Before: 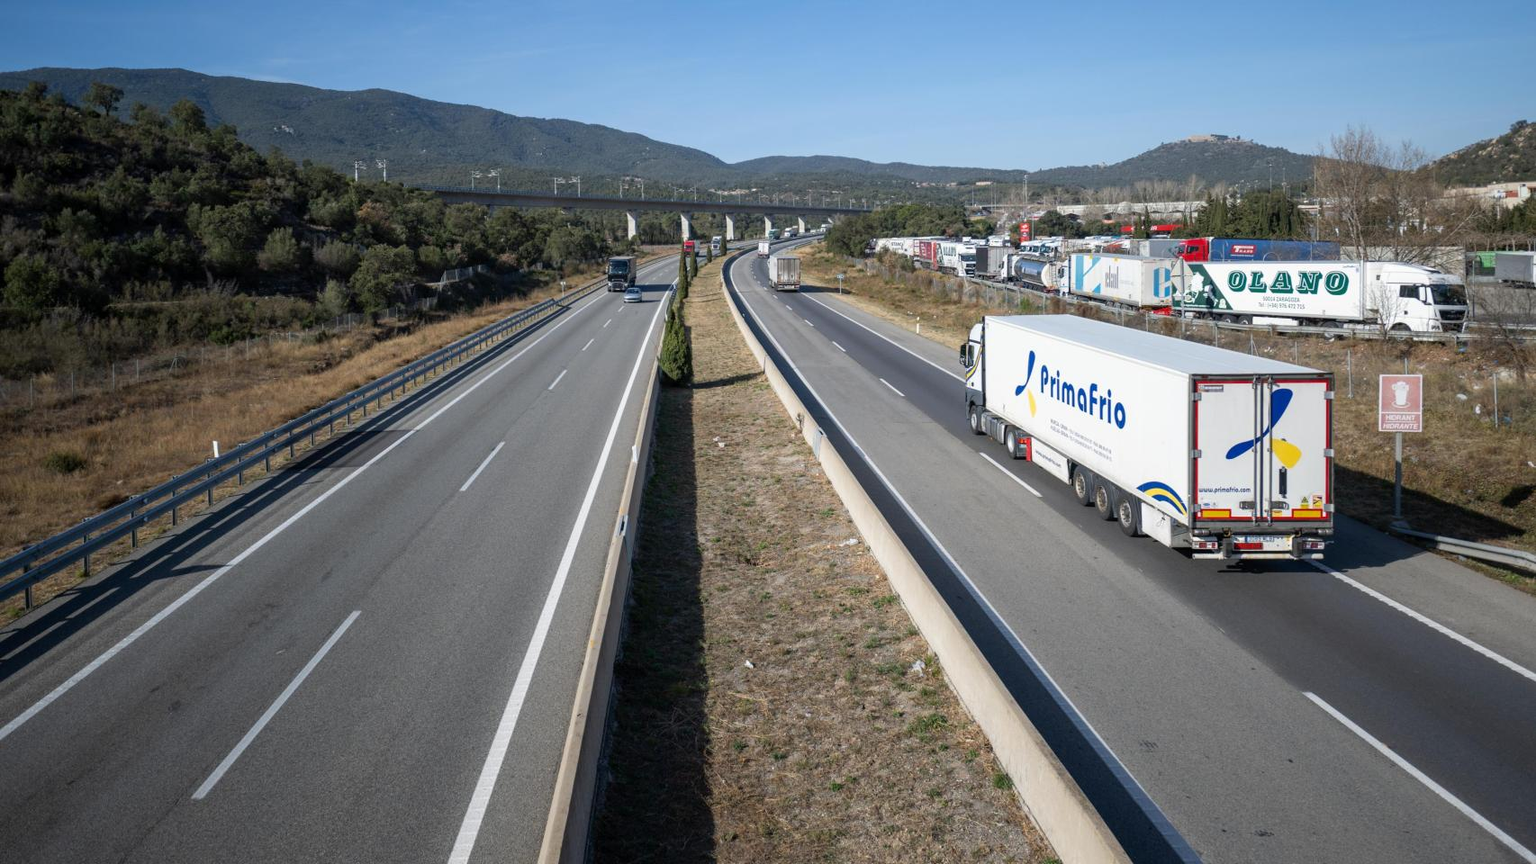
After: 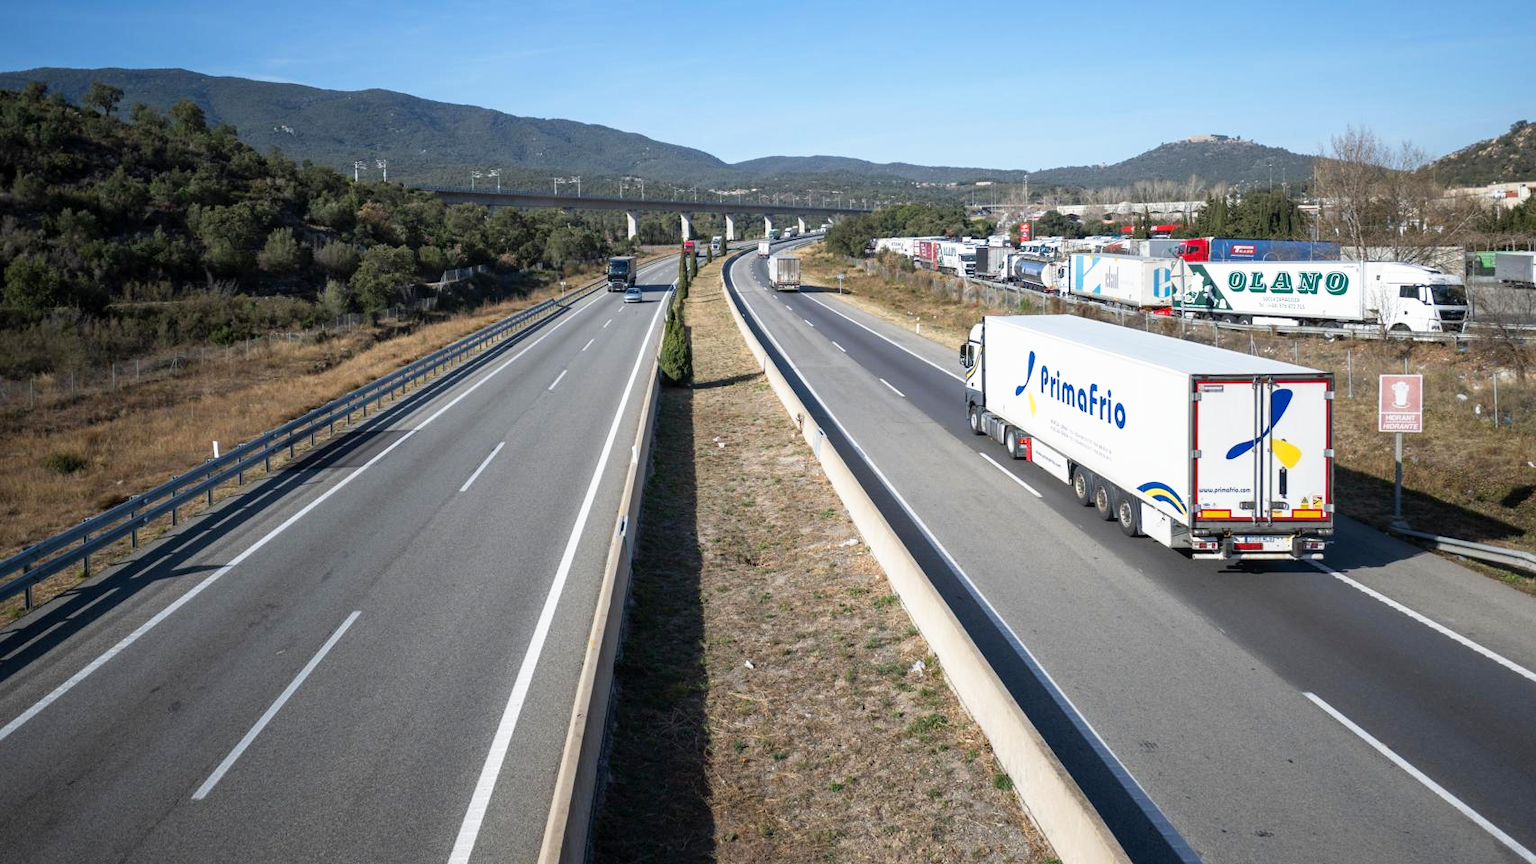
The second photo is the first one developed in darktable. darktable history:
tone equalizer: on, module defaults
base curve: curves: ch0 [(0, 0) (0.688, 0.865) (1, 1)], preserve colors none
